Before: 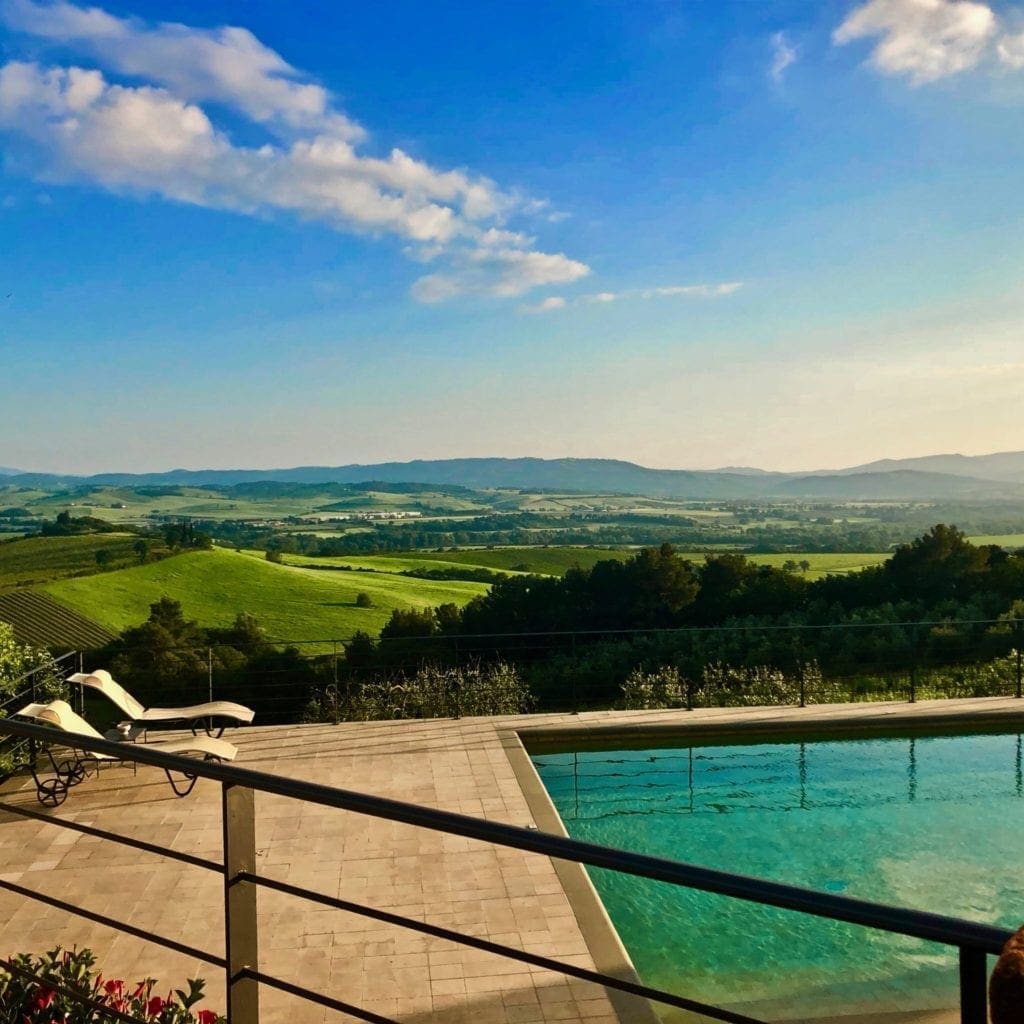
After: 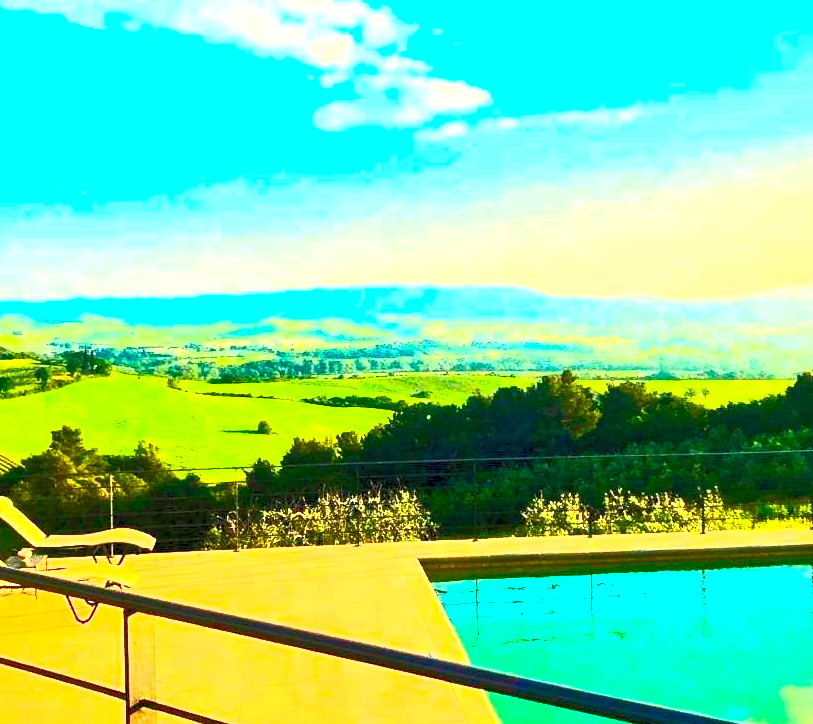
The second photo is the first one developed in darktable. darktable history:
crop: left 9.712%, top 16.928%, right 10.845%, bottom 12.332%
exposure: black level correction 0.001, exposure 1.84 EV, compensate highlight preservation false
contrast brightness saturation: contrast 1, brightness 1, saturation 1
